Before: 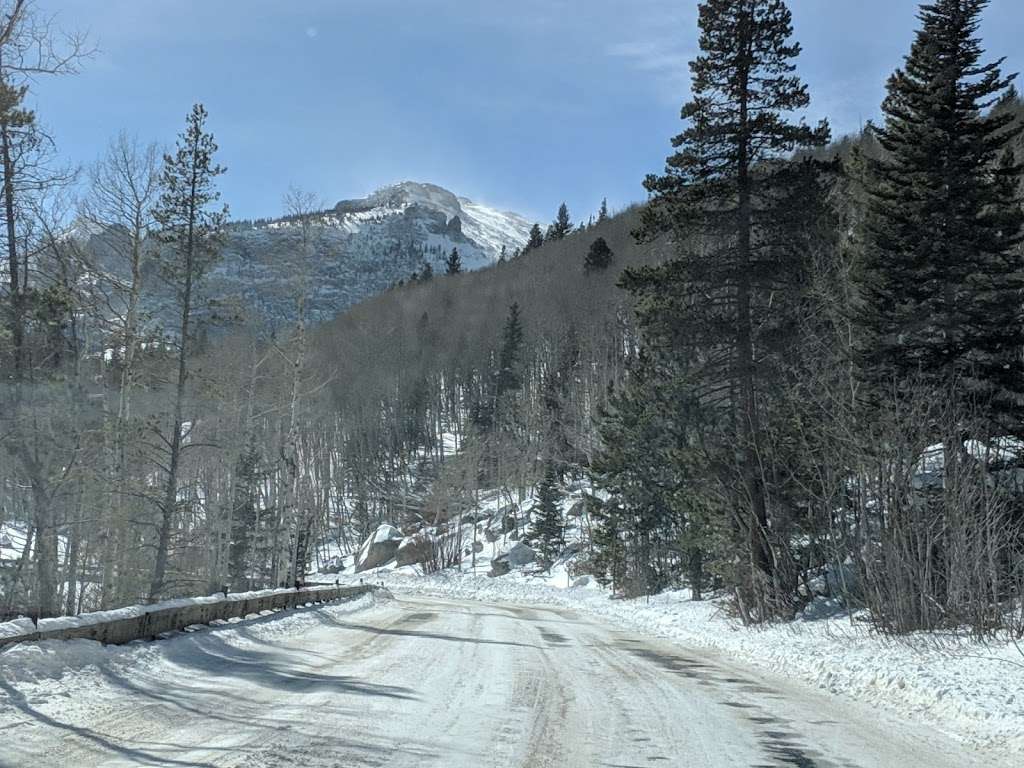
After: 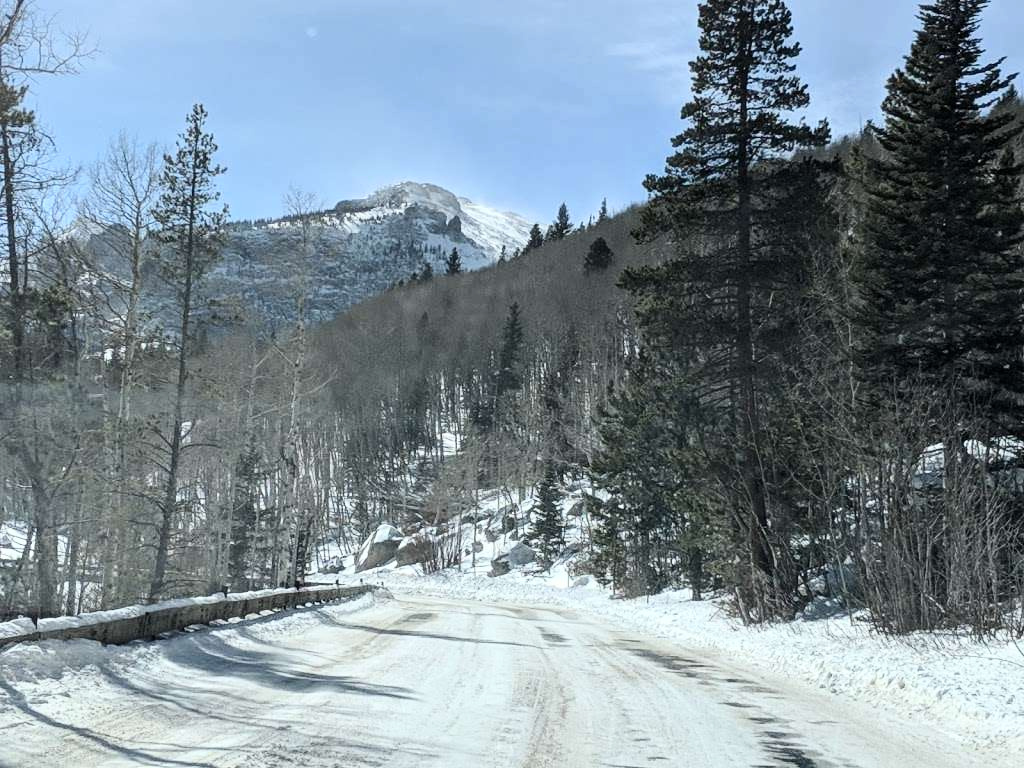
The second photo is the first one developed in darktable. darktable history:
contrast brightness saturation: contrast 0.244, brightness 0.09
